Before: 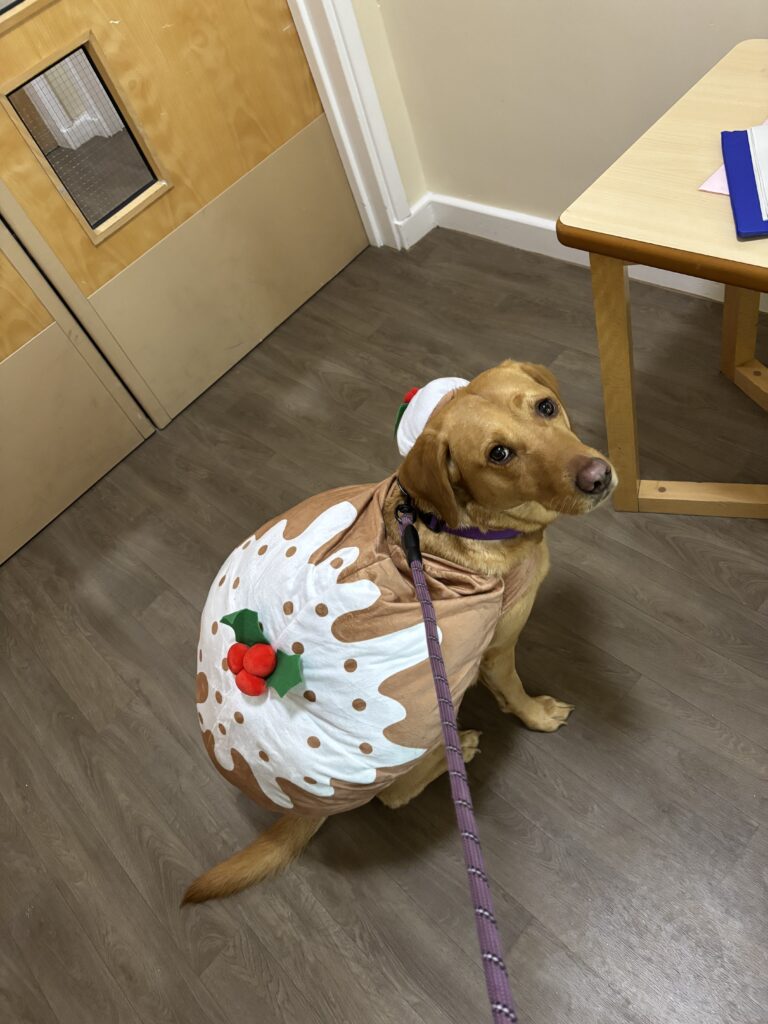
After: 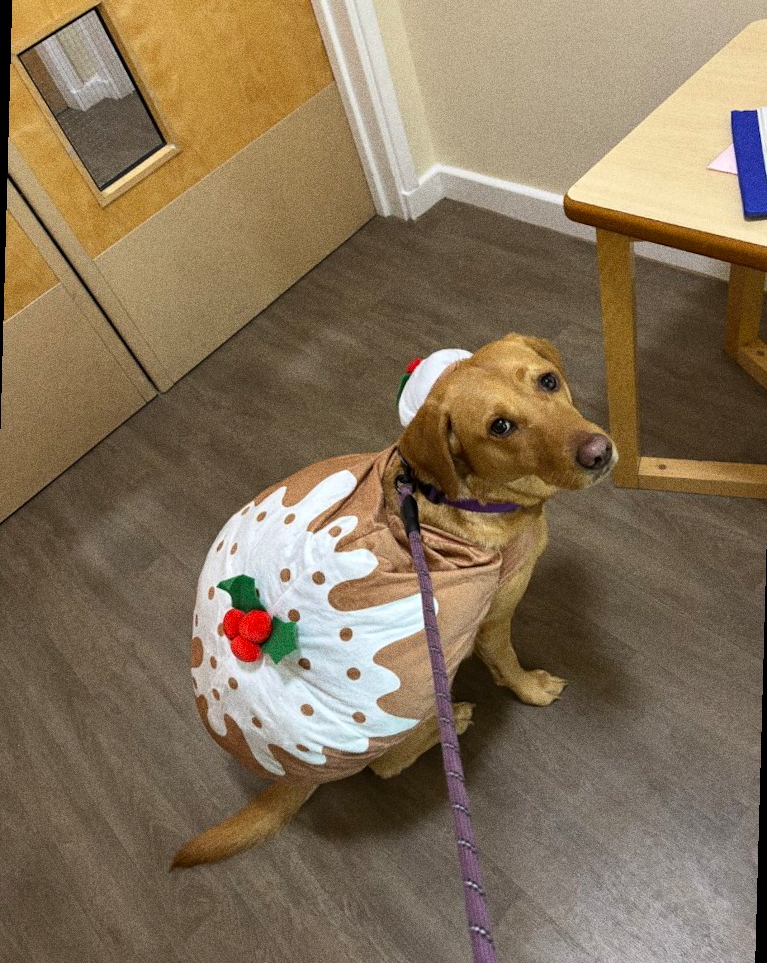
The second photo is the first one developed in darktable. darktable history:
grain: coarseness 0.09 ISO, strength 40%
rotate and perspective: rotation 1.57°, crop left 0.018, crop right 0.982, crop top 0.039, crop bottom 0.961
